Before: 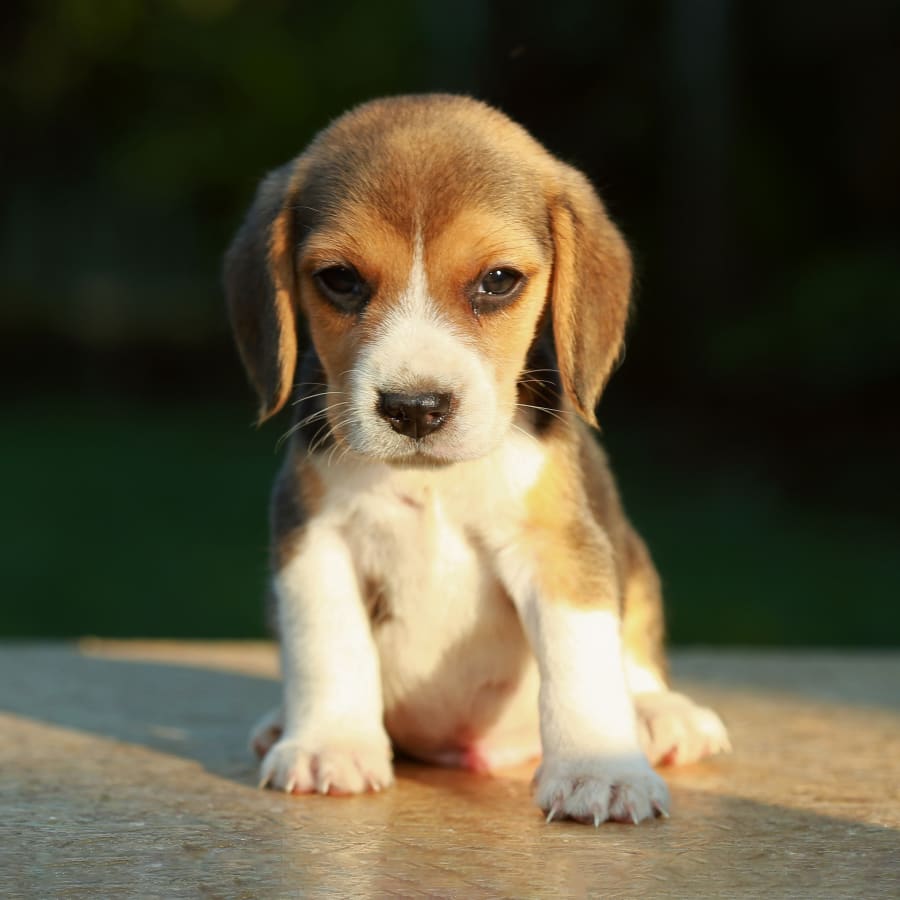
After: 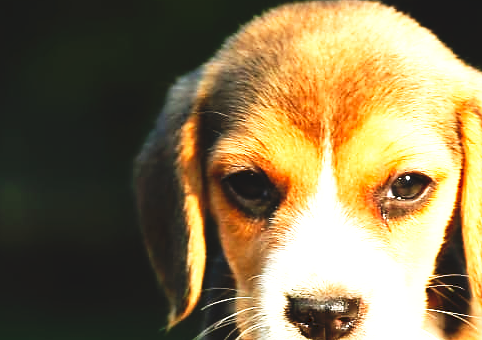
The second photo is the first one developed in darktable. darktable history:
sharpen: radius 1, threshold 1
crop: left 10.121%, top 10.631%, right 36.218%, bottom 51.526%
exposure: black level correction 0, exposure 1.2 EV, compensate exposure bias true, compensate highlight preservation false
tone curve: curves: ch0 [(0, 0) (0.003, 0.082) (0.011, 0.082) (0.025, 0.088) (0.044, 0.088) (0.069, 0.093) (0.1, 0.101) (0.136, 0.109) (0.177, 0.129) (0.224, 0.155) (0.277, 0.214) (0.335, 0.289) (0.399, 0.378) (0.468, 0.476) (0.543, 0.589) (0.623, 0.713) (0.709, 0.826) (0.801, 0.908) (0.898, 0.98) (1, 1)], preserve colors none
white balance: red 1.009, blue 0.985
tone equalizer: on, module defaults
